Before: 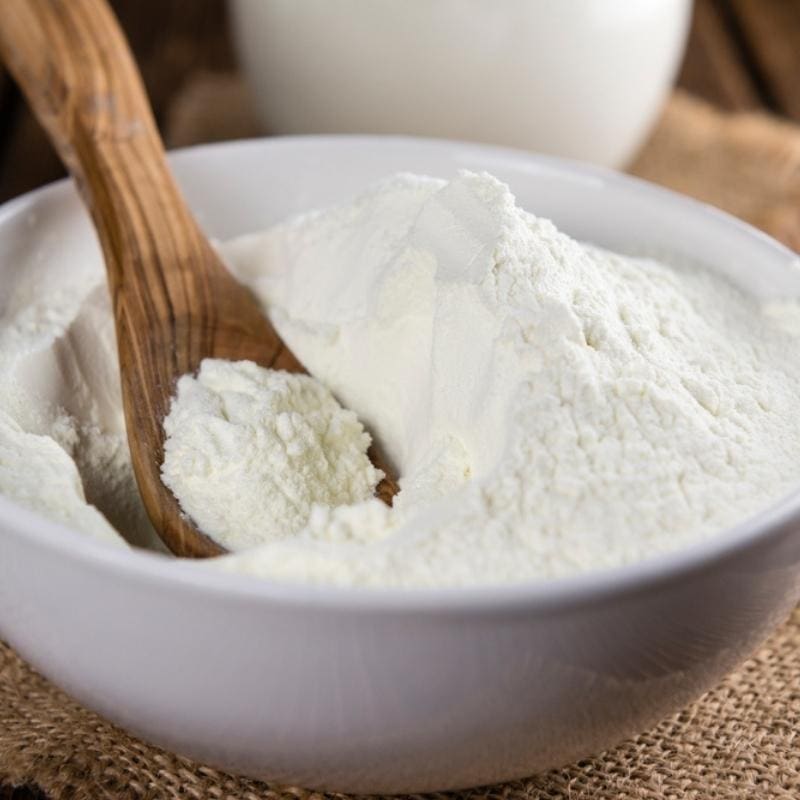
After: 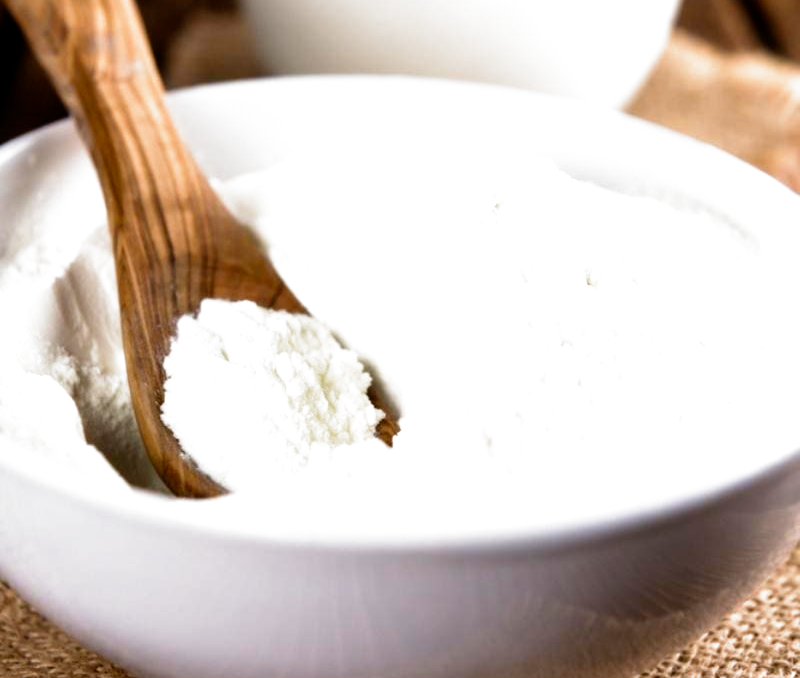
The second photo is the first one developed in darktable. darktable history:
crop: top 7.612%, bottom 7.546%
filmic rgb: black relative exposure -8.26 EV, white relative exposure 2.2 EV, target white luminance 99.944%, hardness 7.07, latitude 74.39%, contrast 1.317, highlights saturation mix -1.6%, shadows ↔ highlights balance 30.68%, preserve chrominance no, color science v5 (2021)
contrast equalizer: octaves 7, y [[0.502, 0.505, 0.512, 0.529, 0.564, 0.588], [0.5 ×6], [0.502, 0.505, 0.512, 0.529, 0.564, 0.588], [0, 0.001, 0.001, 0.004, 0.008, 0.011], [0, 0.001, 0.001, 0.004, 0.008, 0.011]], mix -0.997
exposure: exposure 0.496 EV, compensate highlight preservation false
